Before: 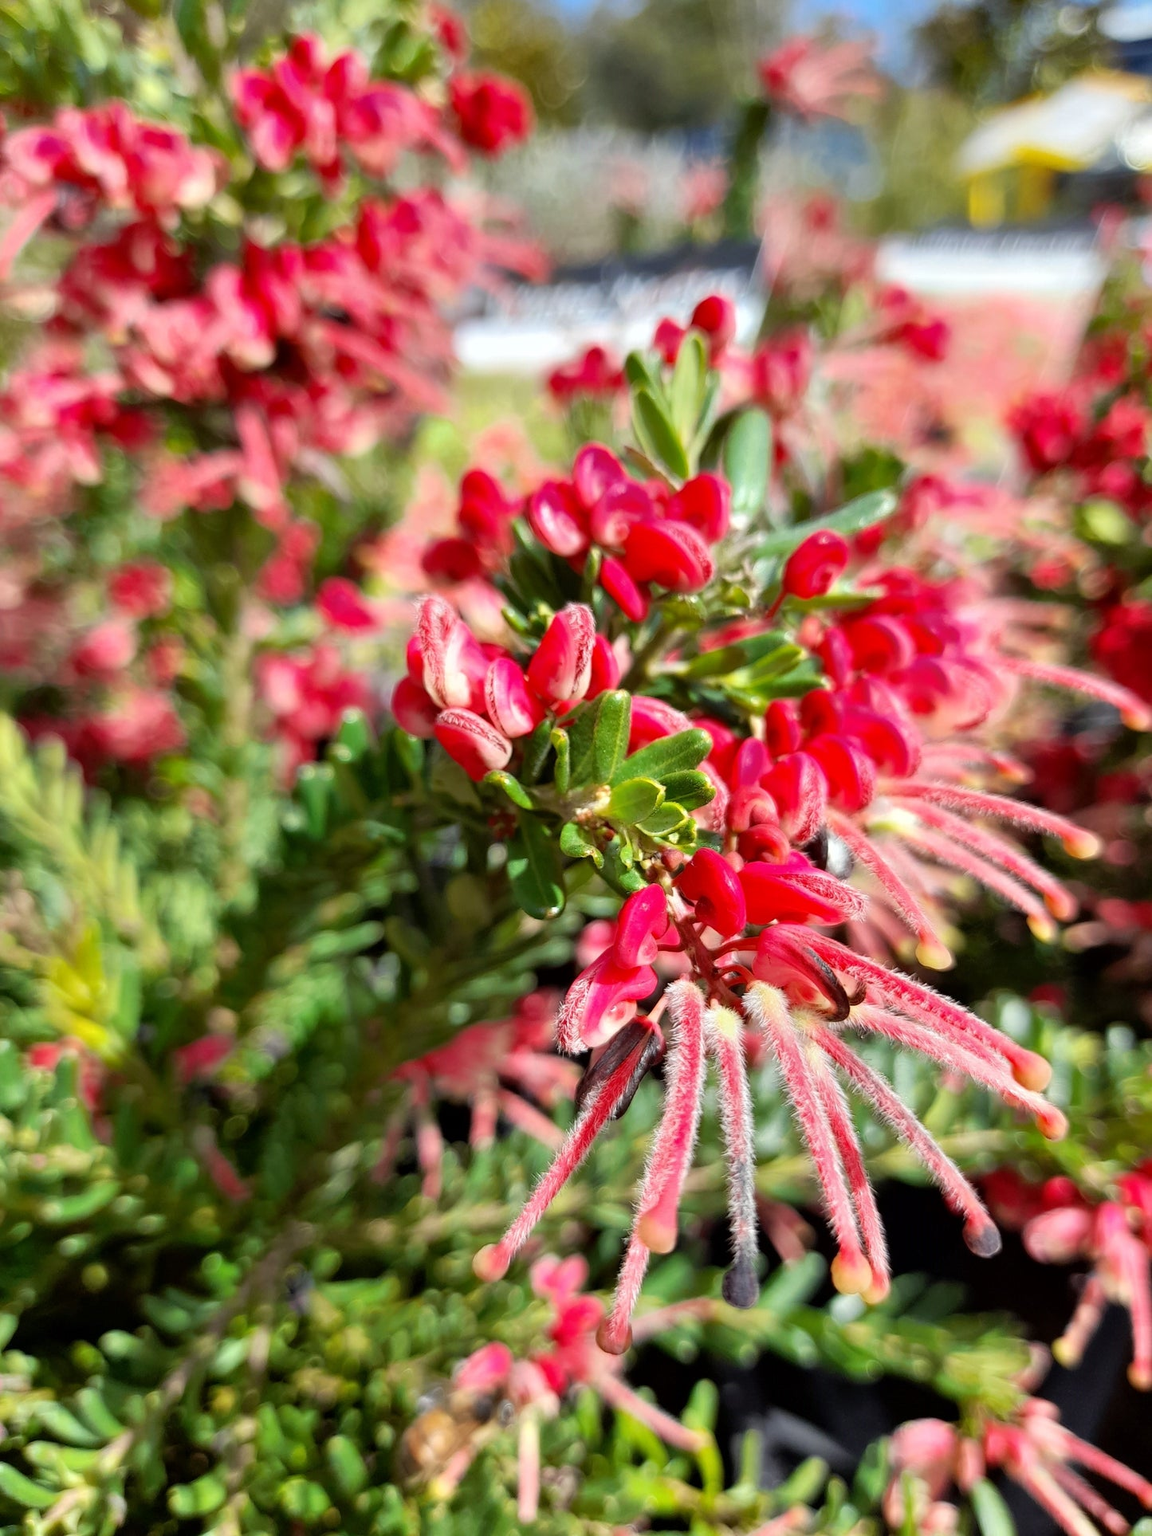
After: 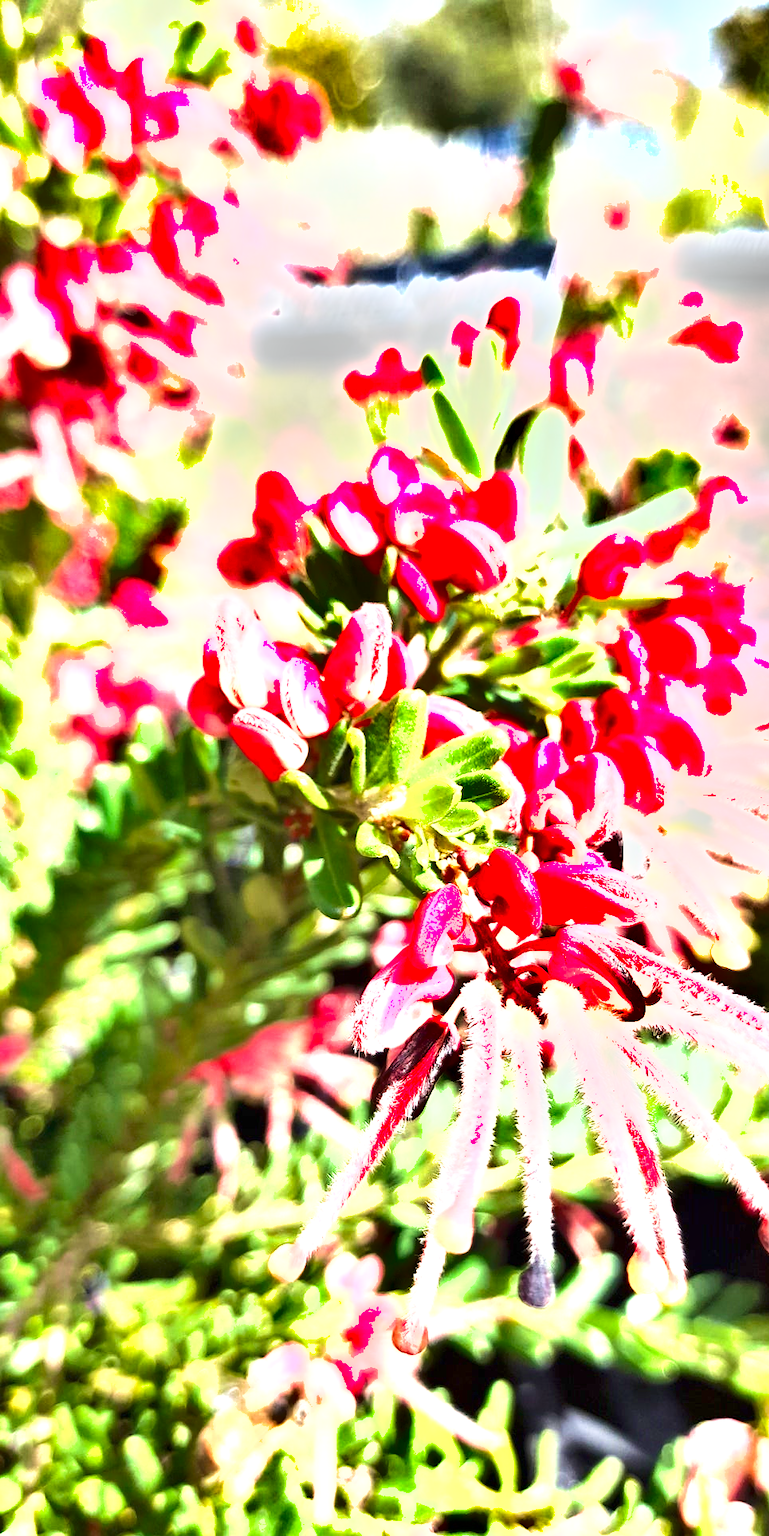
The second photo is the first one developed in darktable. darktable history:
velvia: strength 29%
exposure: black level correction 0, exposure 2.138 EV, compensate exposure bias true, compensate highlight preservation false
crop and rotate: left 17.732%, right 15.423%
white balance: emerald 1
shadows and highlights: shadows 25, highlights -48, soften with gaussian
